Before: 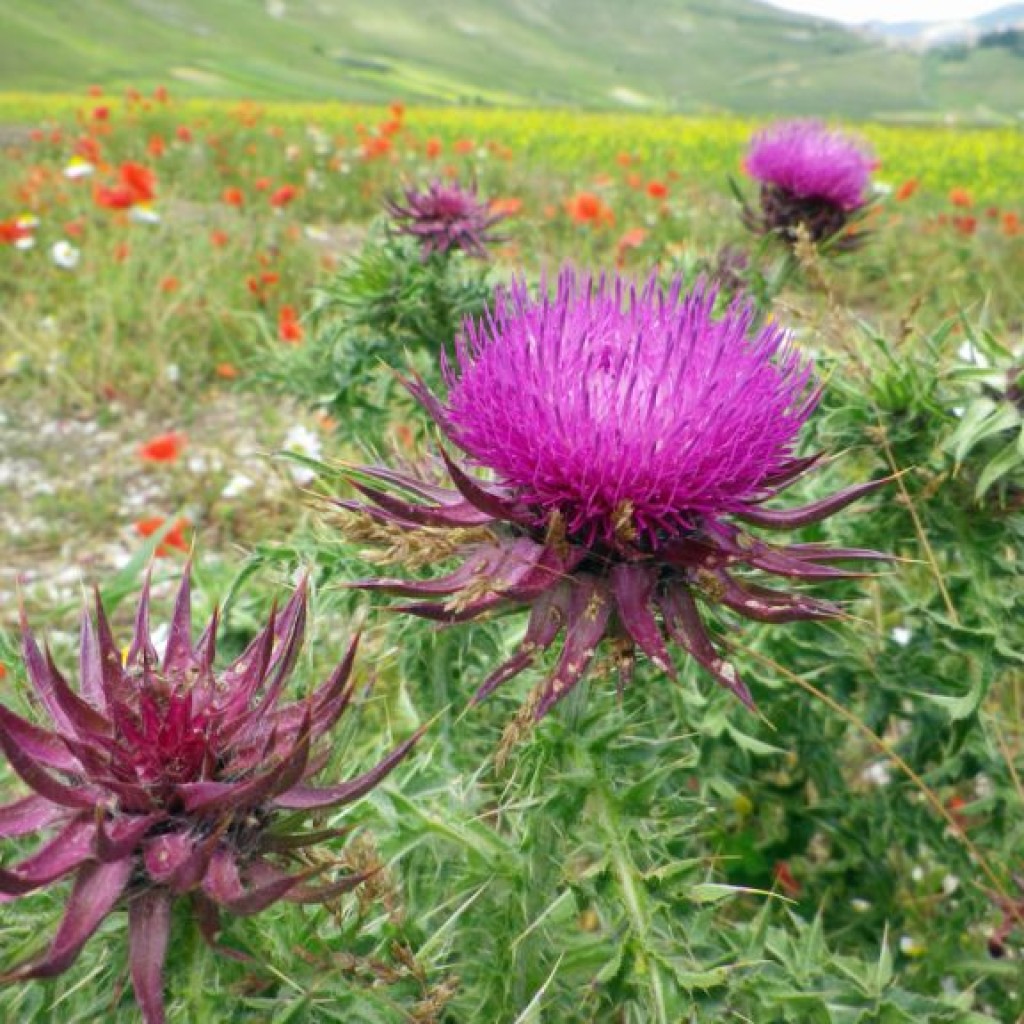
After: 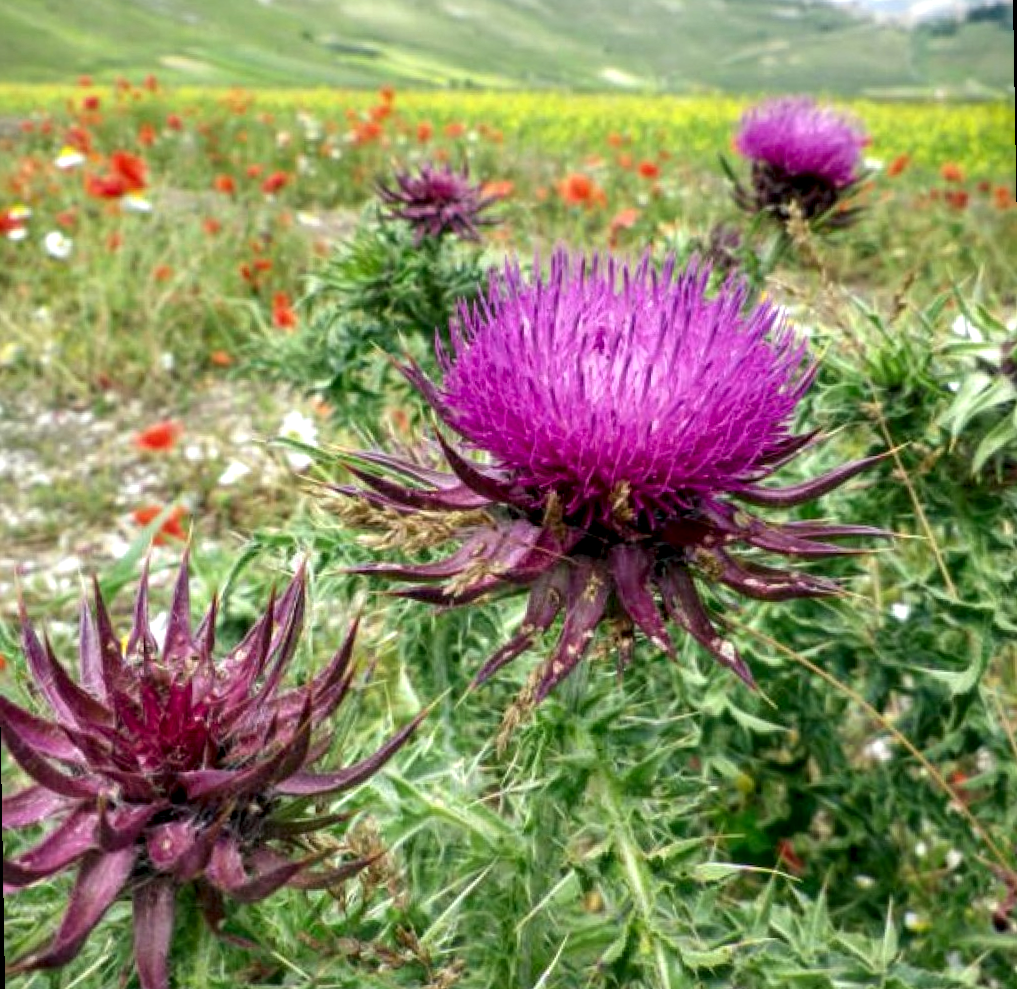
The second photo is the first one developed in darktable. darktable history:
local contrast: detail 160%
rotate and perspective: rotation -1°, crop left 0.011, crop right 0.989, crop top 0.025, crop bottom 0.975
